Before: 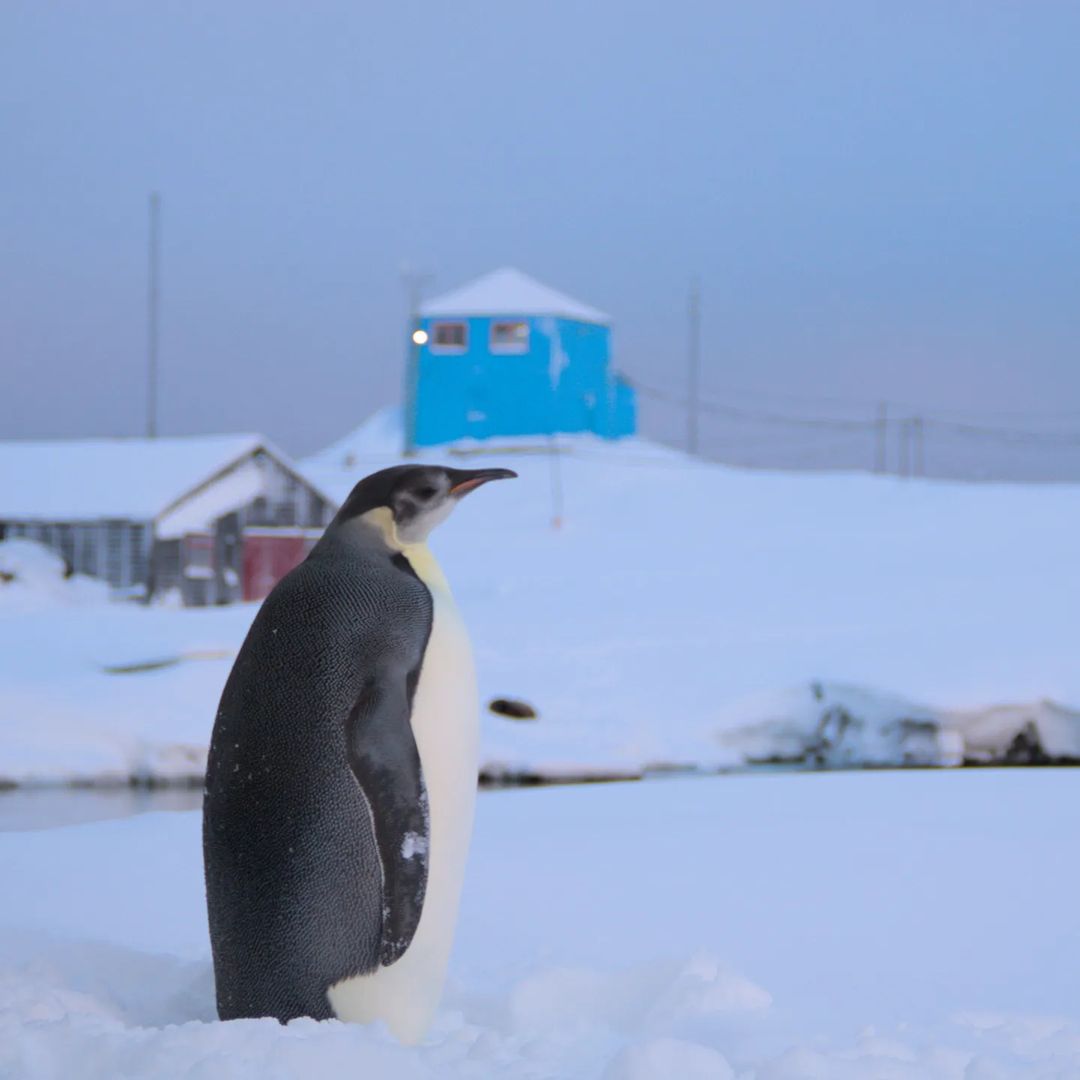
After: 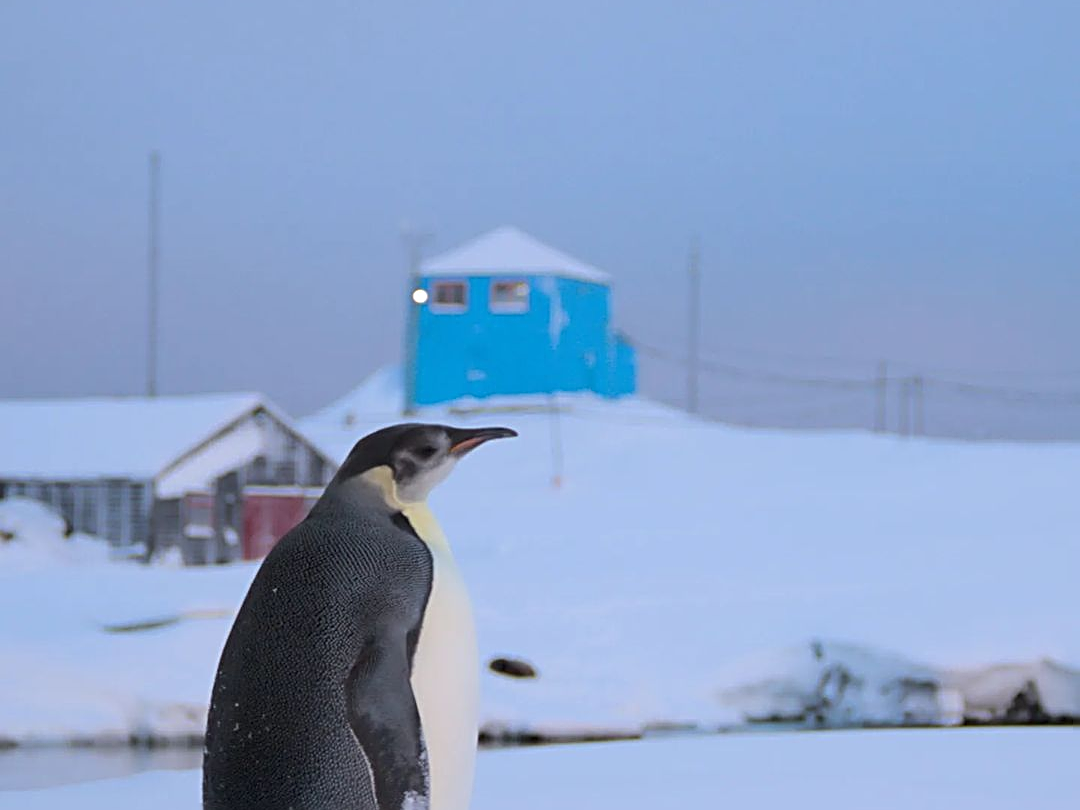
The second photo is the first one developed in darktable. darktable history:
crop: top 3.857%, bottom 21.132%
sharpen: radius 2.676, amount 0.669
